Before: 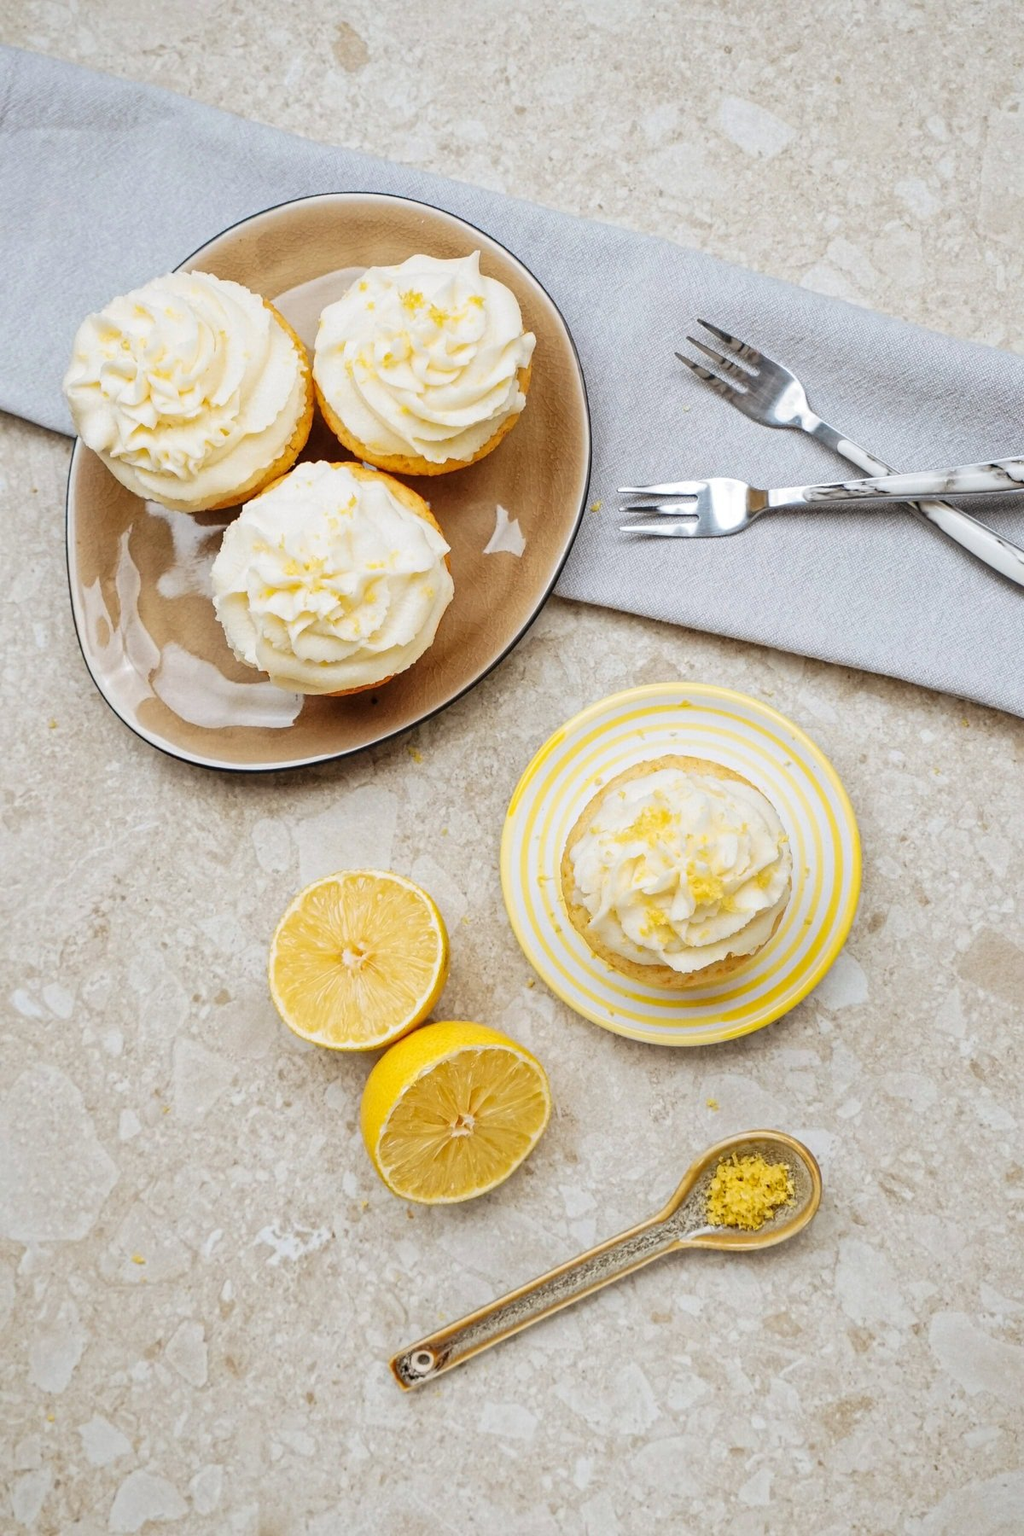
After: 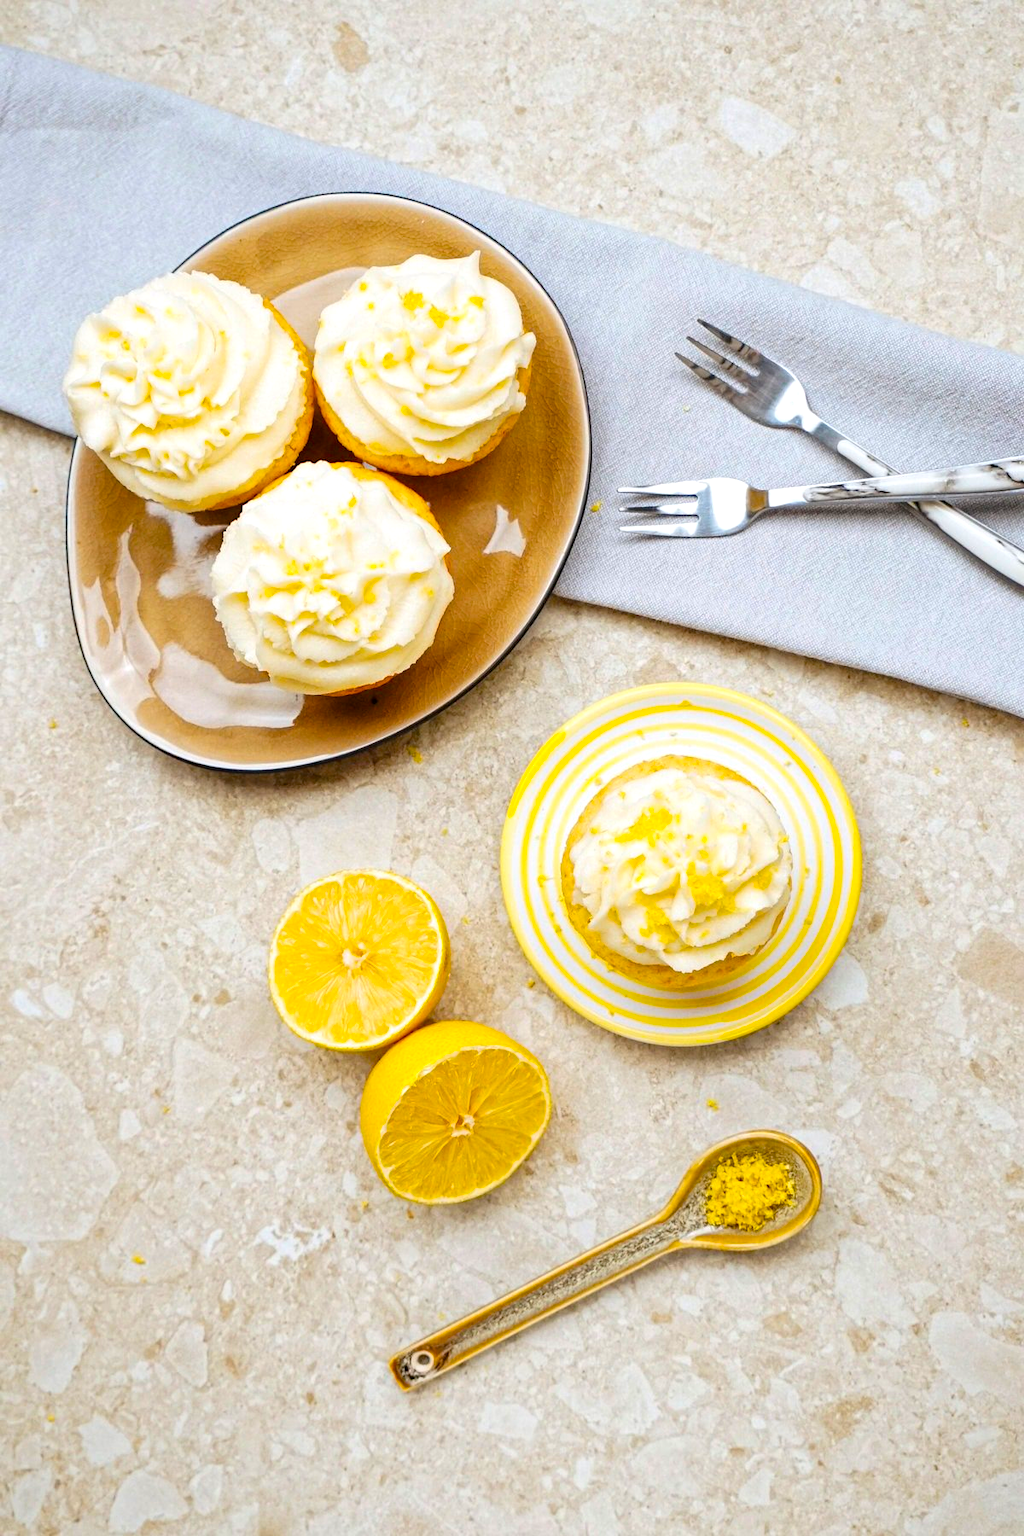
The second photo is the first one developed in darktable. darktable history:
color balance rgb: linear chroma grading › global chroma 15%, perceptual saturation grading › global saturation 30%
exposure: black level correction 0.001, exposure 0.3 EV, compensate highlight preservation false
